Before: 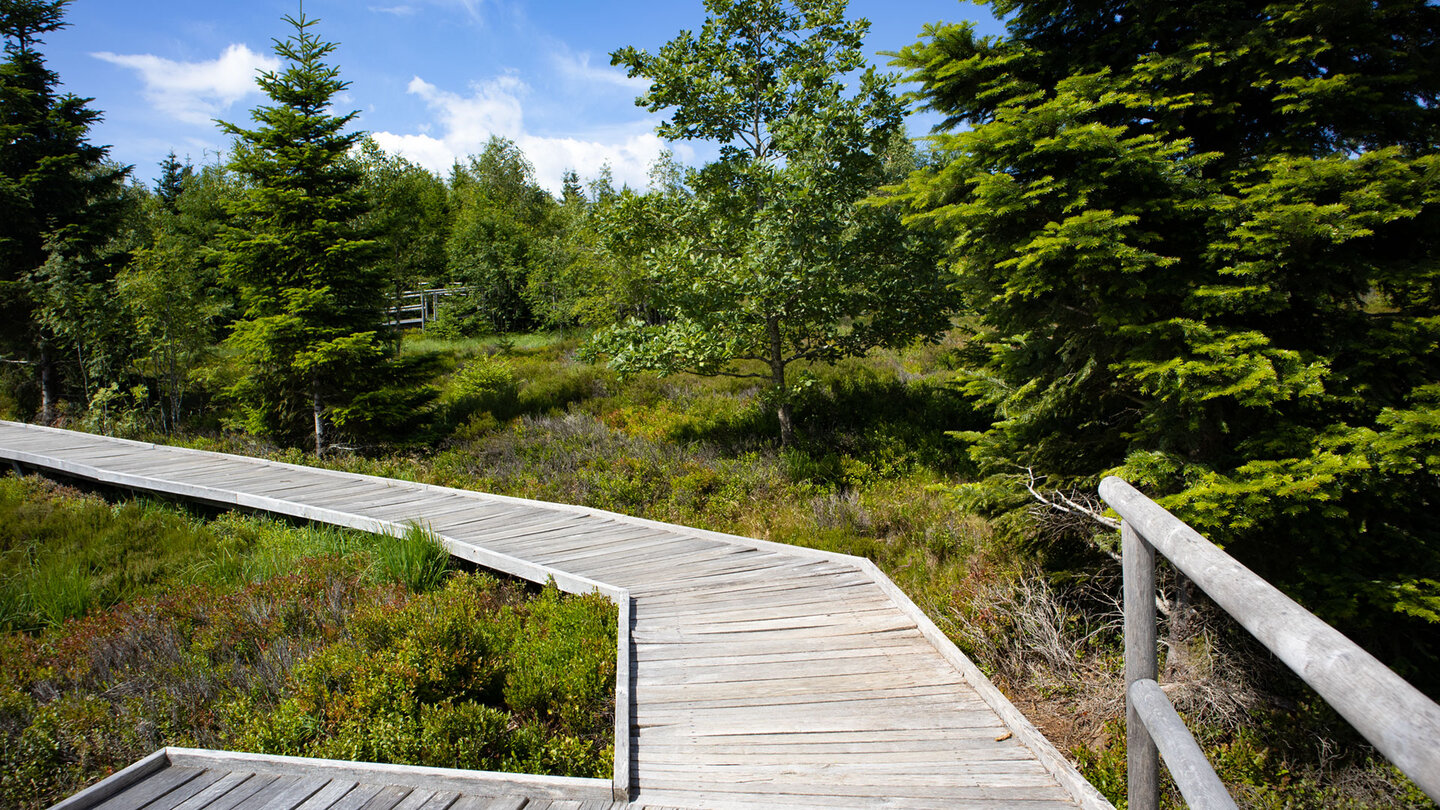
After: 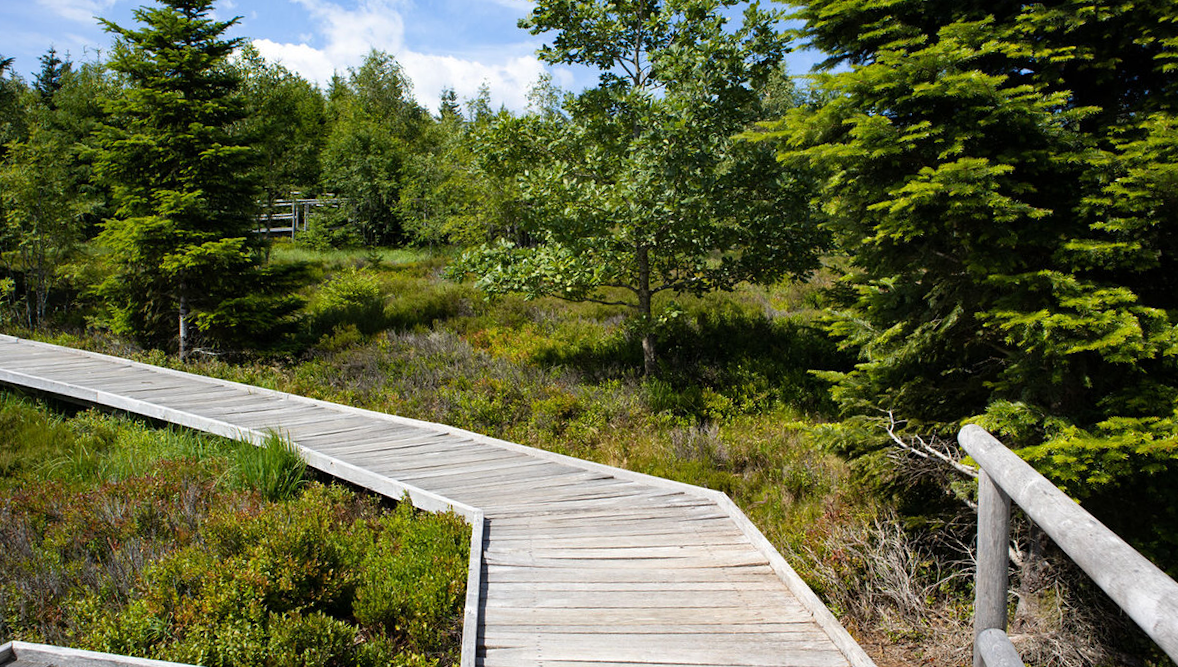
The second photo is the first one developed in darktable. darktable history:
crop and rotate: angle -3.25°, left 5.368%, top 5.207%, right 4.628%, bottom 4.2%
